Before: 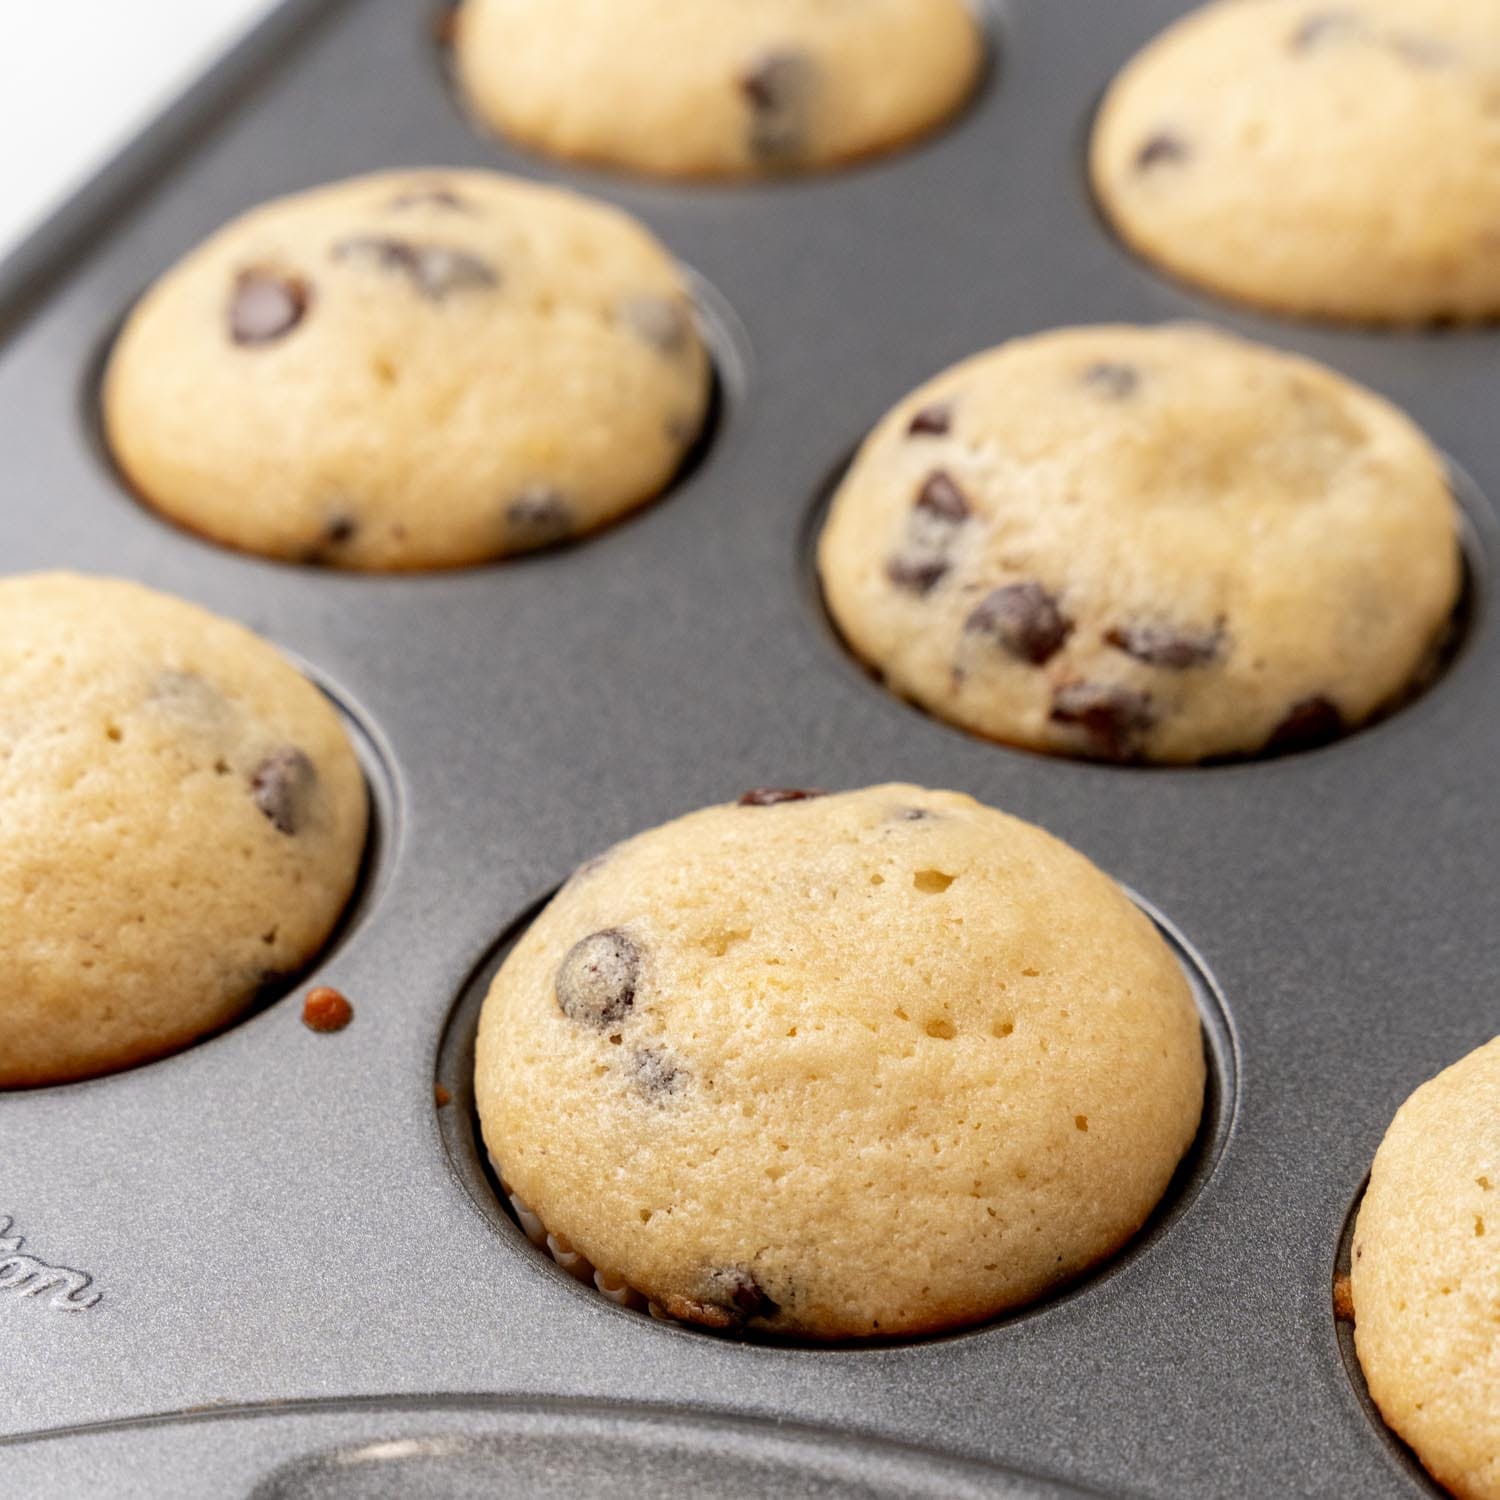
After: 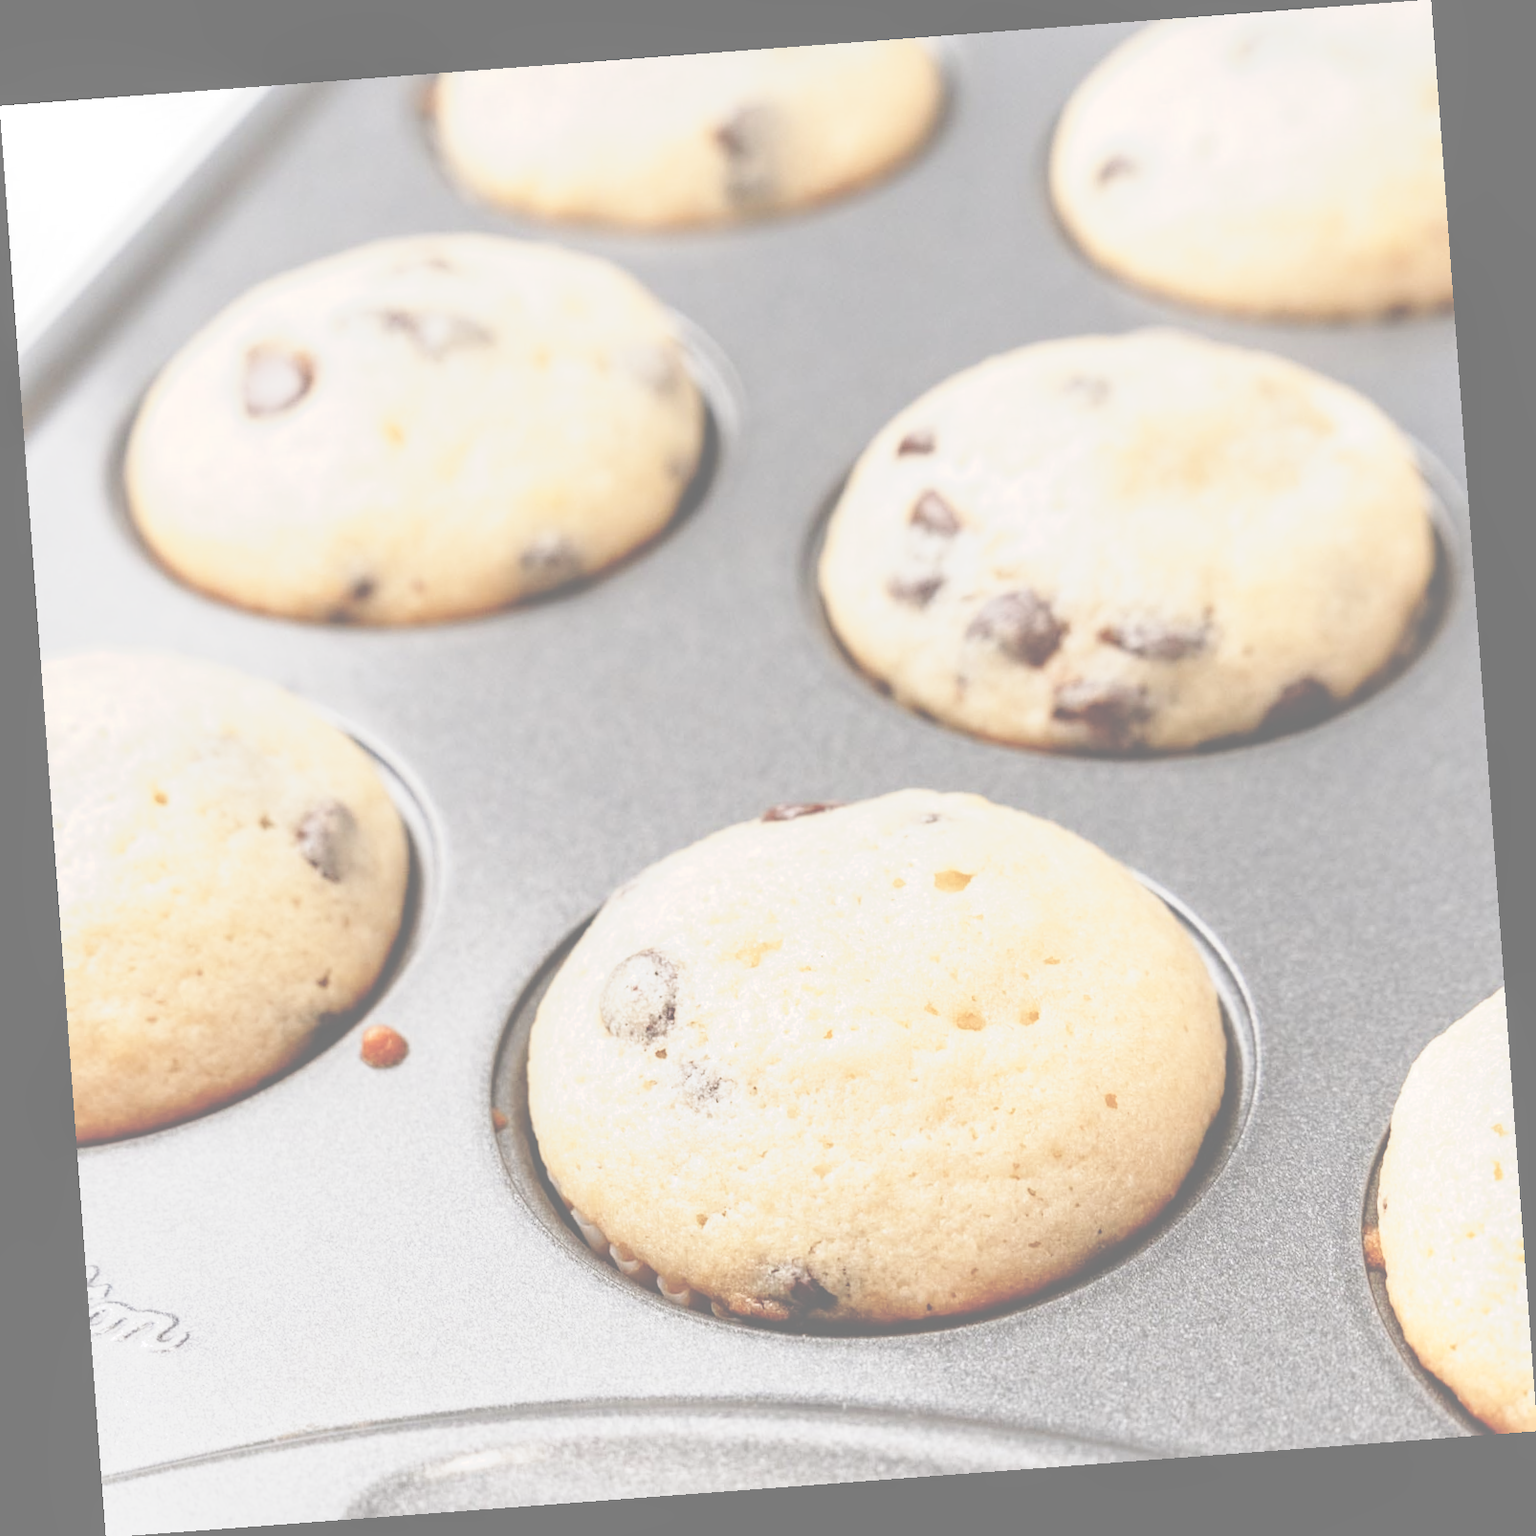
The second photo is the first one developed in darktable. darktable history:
rotate and perspective: rotation -4.25°, automatic cropping off
local contrast: on, module defaults
tone curve: curves: ch0 [(0, 0) (0.003, 0.202) (0.011, 0.205) (0.025, 0.222) (0.044, 0.258) (0.069, 0.298) (0.1, 0.321) (0.136, 0.333) (0.177, 0.38) (0.224, 0.439) (0.277, 0.51) (0.335, 0.594) (0.399, 0.675) (0.468, 0.743) (0.543, 0.805) (0.623, 0.861) (0.709, 0.905) (0.801, 0.931) (0.898, 0.941) (1, 1)], preserve colors none
exposure: black level correction -0.062, exposure -0.05 EV, compensate highlight preservation false
